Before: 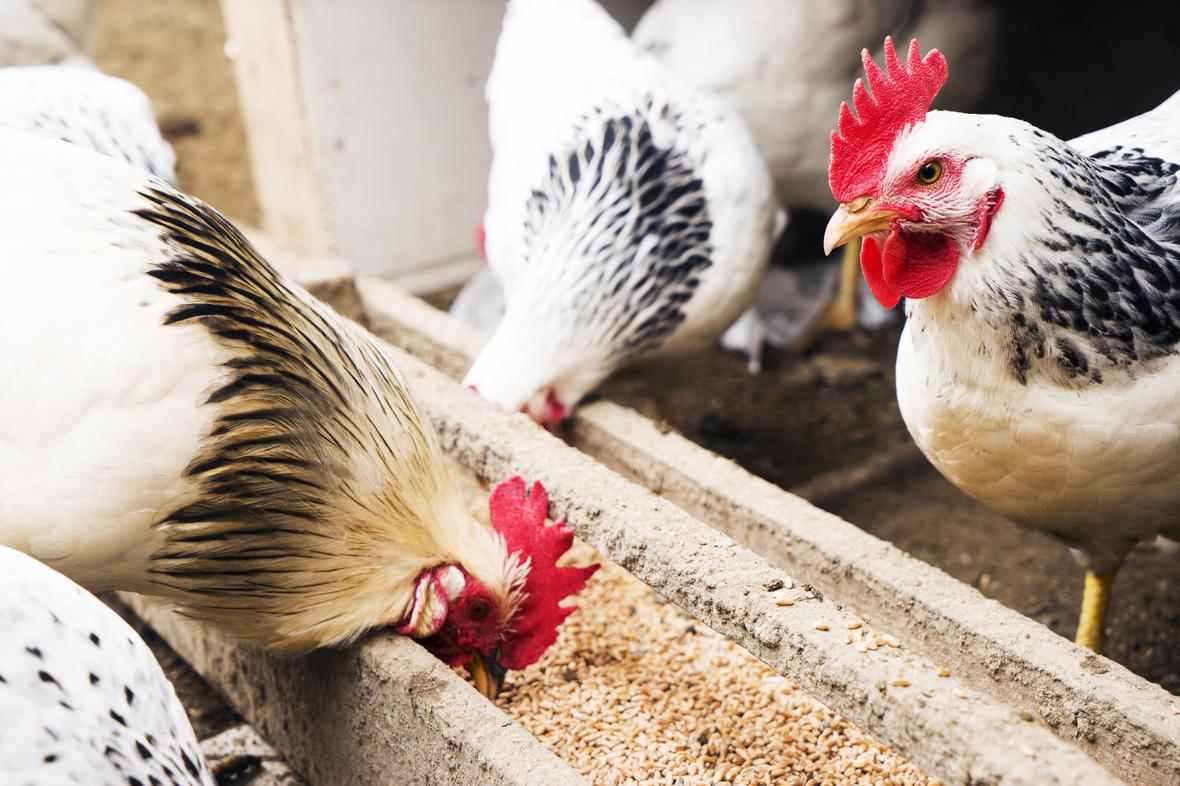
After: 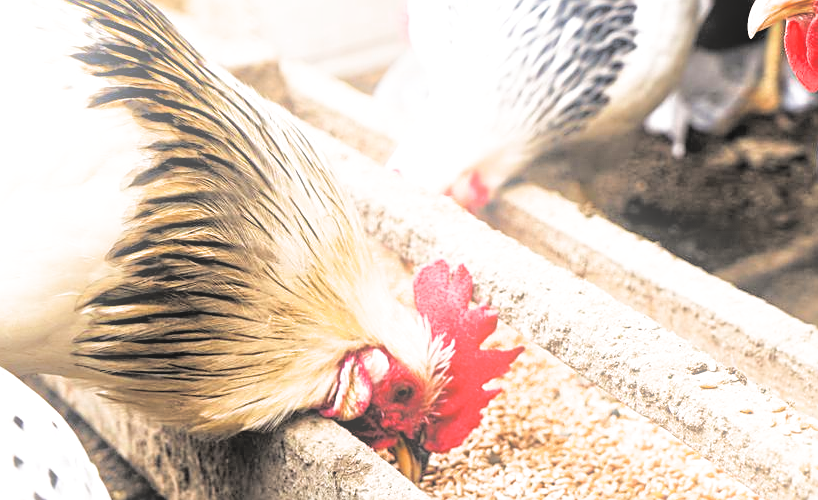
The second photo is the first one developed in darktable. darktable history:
exposure: exposure 0.081 EV, compensate highlight preservation false
tone equalizer: -7 EV 0.15 EV, -6 EV 0.6 EV, -5 EV 1.15 EV, -4 EV 1.33 EV, -3 EV 1.15 EV, -2 EV 0.6 EV, -1 EV 0.15 EV, mask exposure compensation -0.5 EV
crop: left 6.488%, top 27.668%, right 24.183%, bottom 8.656%
split-toning: shadows › hue 36°, shadows › saturation 0.05, highlights › hue 10.8°, highlights › saturation 0.15, compress 40%
sharpen: on, module defaults
local contrast: highlights 100%, shadows 100%, detail 120%, midtone range 0.2
filmic rgb: white relative exposure 2.34 EV, hardness 6.59
bloom: size 15%, threshold 97%, strength 7%
